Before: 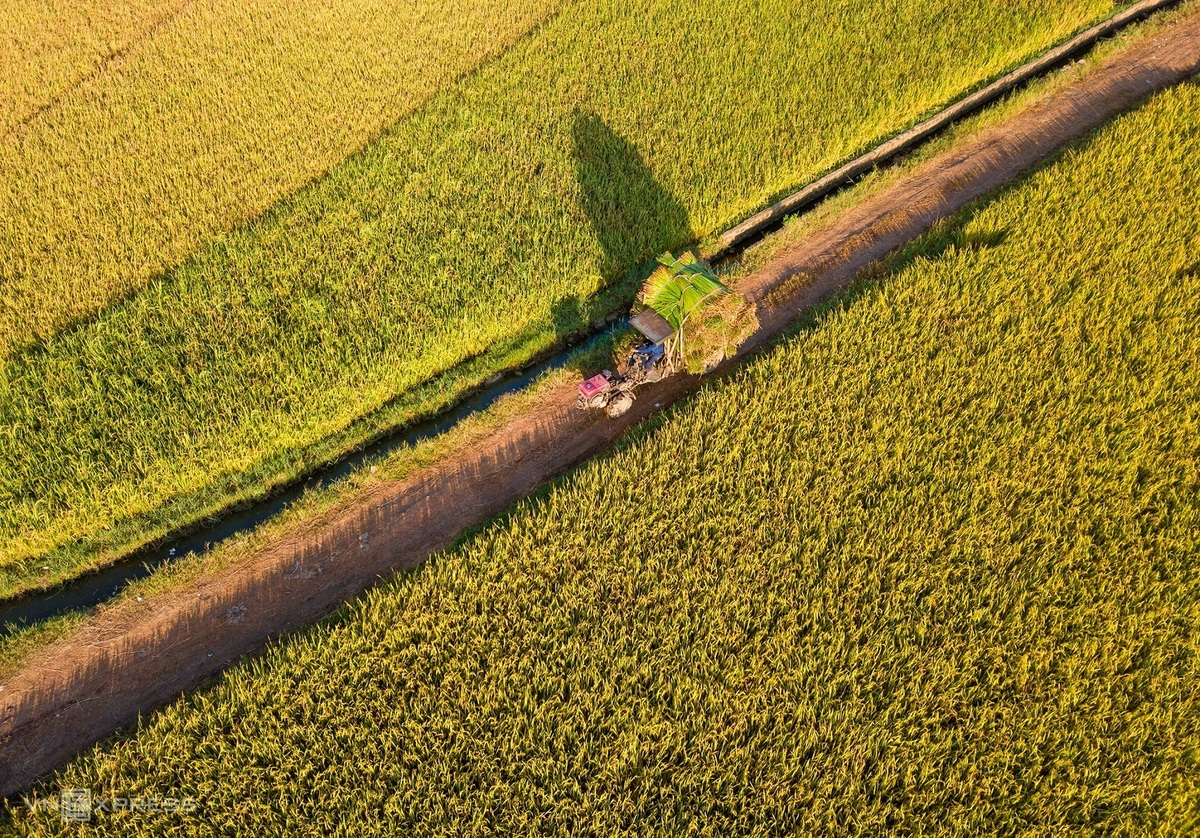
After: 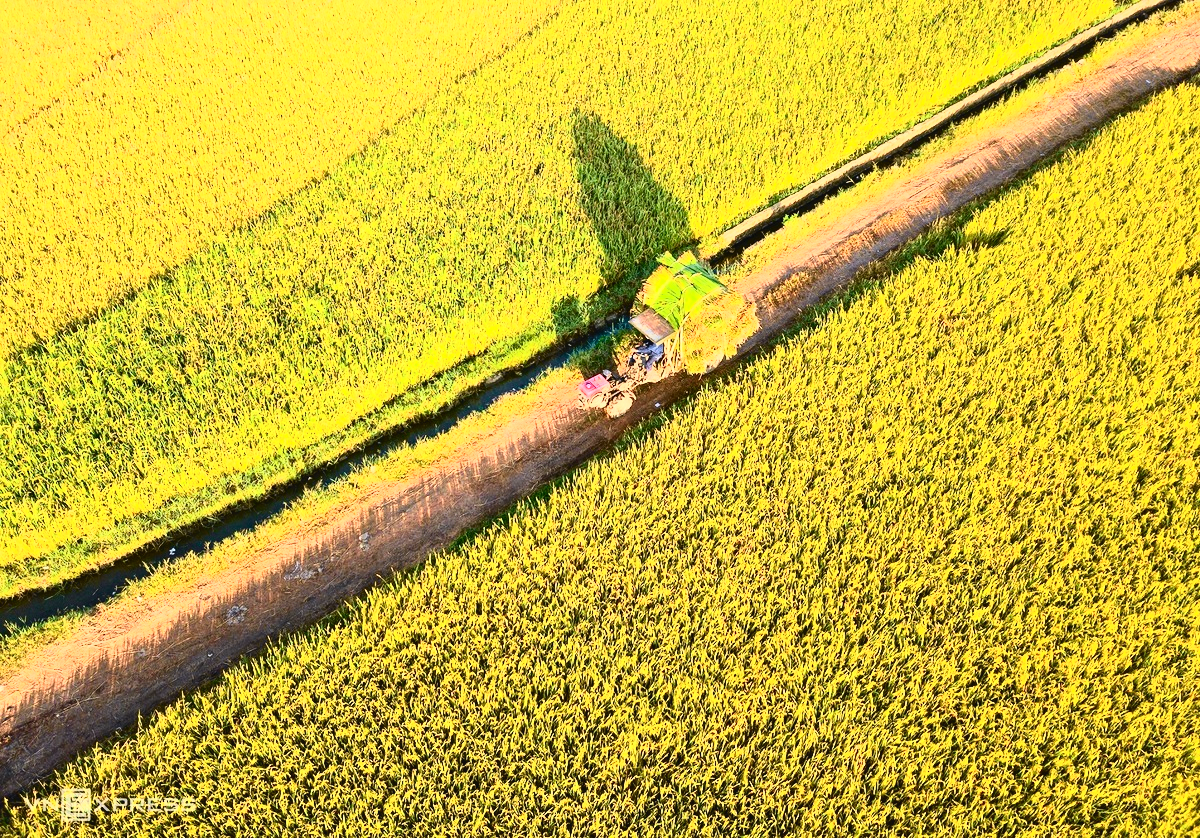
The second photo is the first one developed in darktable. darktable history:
tone curve: curves: ch0 [(0, 0.023) (0.132, 0.075) (0.251, 0.186) (0.441, 0.476) (0.662, 0.757) (0.849, 0.927) (1, 0.99)]; ch1 [(0, 0) (0.447, 0.411) (0.483, 0.469) (0.498, 0.496) (0.518, 0.514) (0.561, 0.59) (0.606, 0.659) (0.657, 0.725) (0.869, 0.916) (1, 1)]; ch2 [(0, 0) (0.307, 0.315) (0.425, 0.438) (0.483, 0.477) (0.503, 0.503) (0.526, 0.553) (0.552, 0.601) (0.615, 0.669) (0.703, 0.797) (0.985, 0.966)], color space Lab, independent channels
contrast brightness saturation: contrast 0.39, brightness 0.53
